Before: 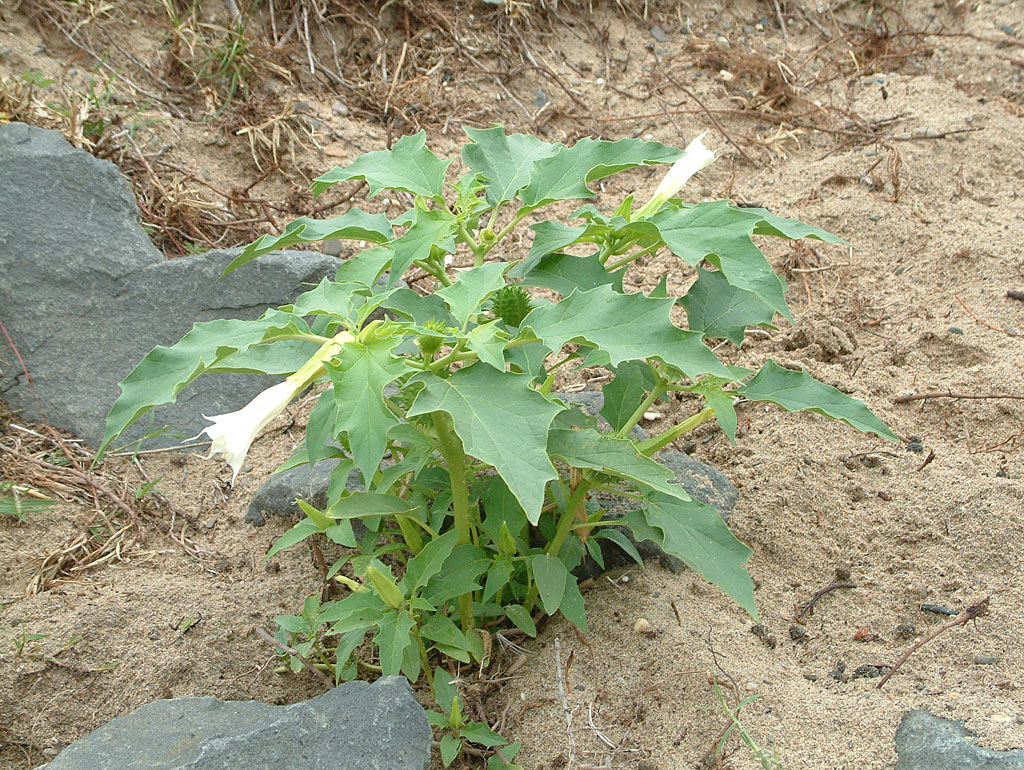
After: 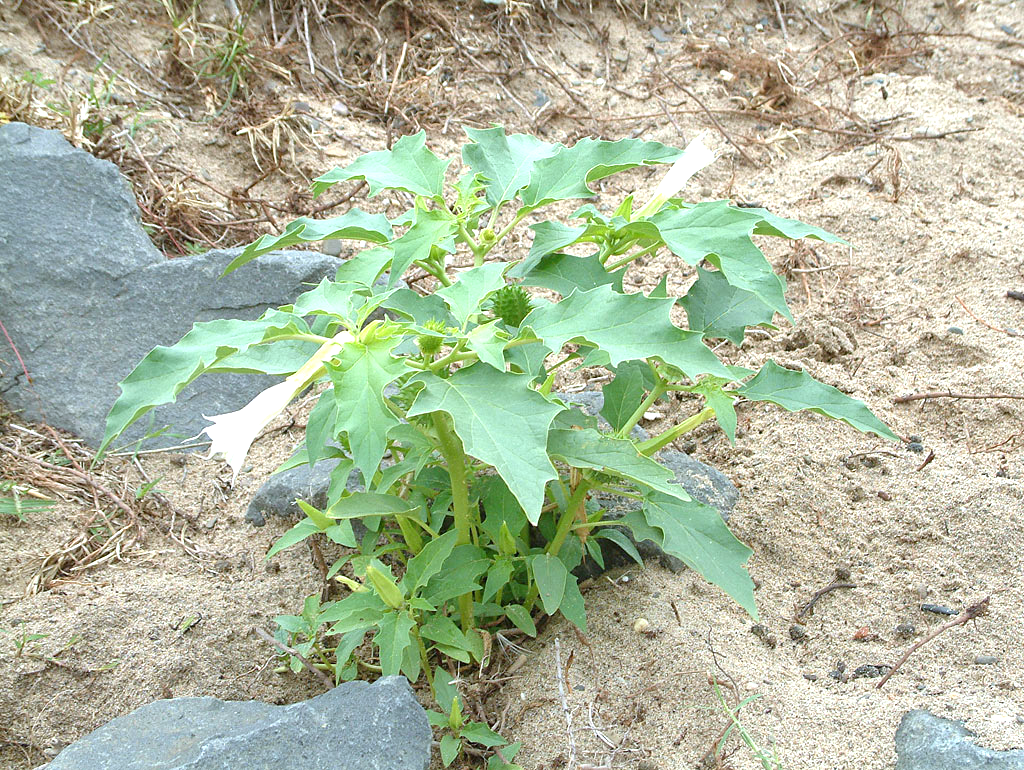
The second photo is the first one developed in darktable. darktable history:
white balance: red 0.954, blue 1.079
exposure: exposure 0.6 EV, compensate highlight preservation false
